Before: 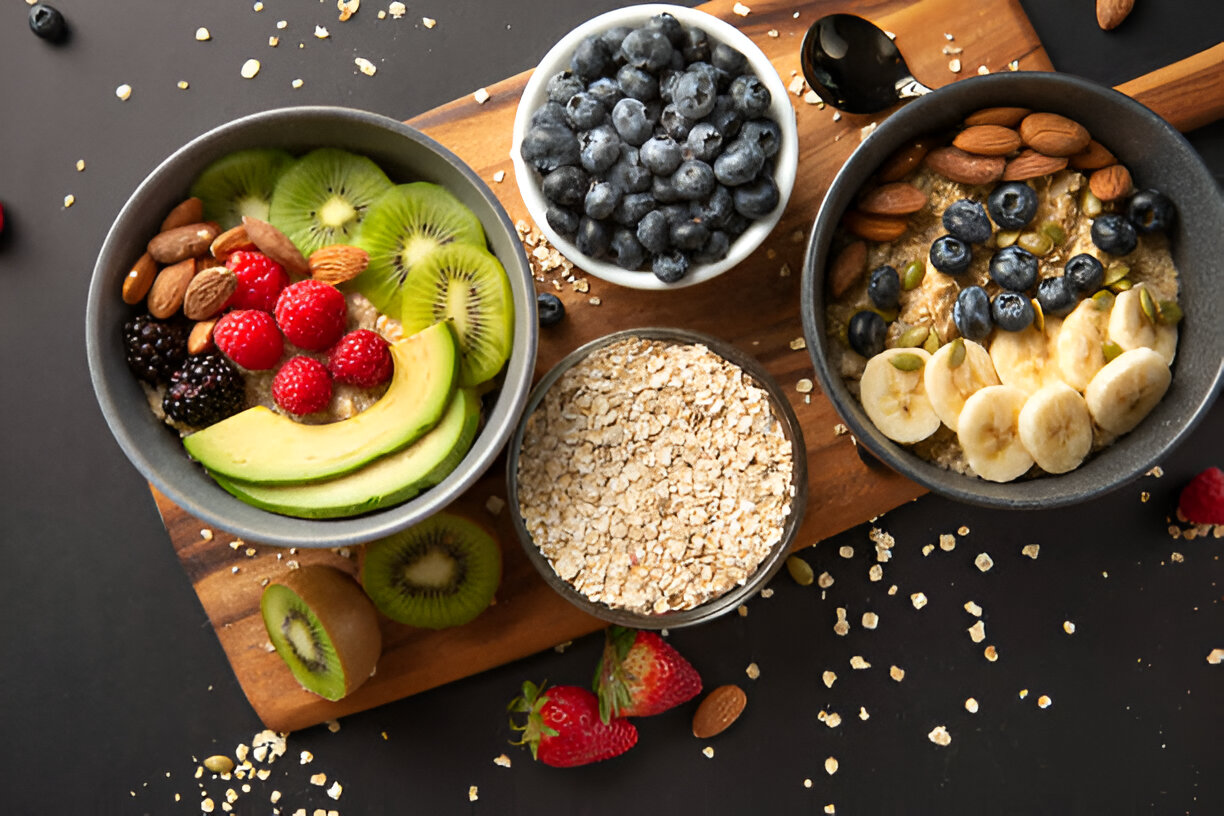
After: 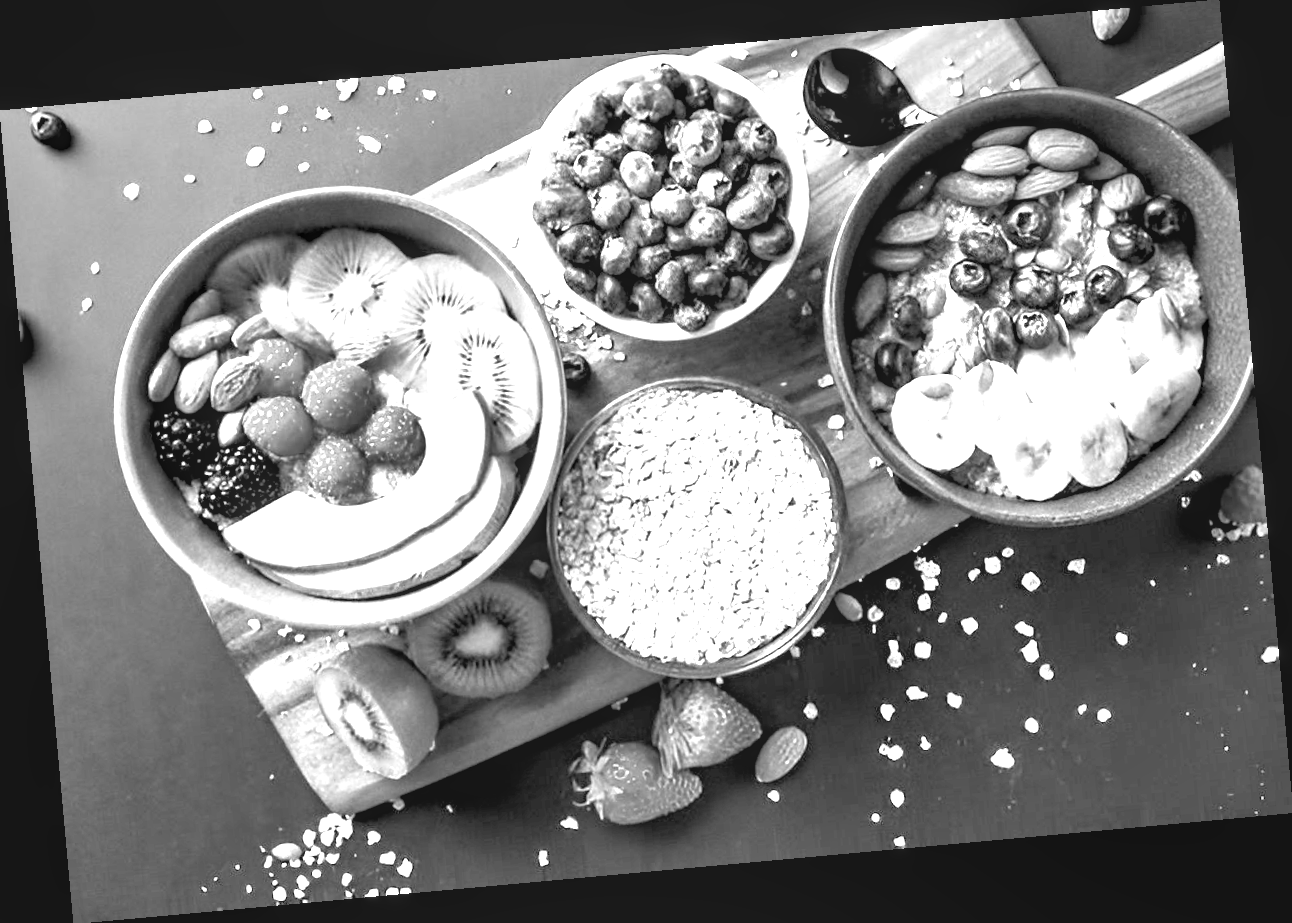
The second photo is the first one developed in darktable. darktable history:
local contrast: on, module defaults
tone equalizer: on, module defaults
color balance rgb: perceptual saturation grading › global saturation 10%, global vibrance 20%
shadows and highlights: shadows 37.27, highlights -28.18, soften with gaussian
rotate and perspective: rotation -5.2°, automatic cropping off
monochrome: on, module defaults
contrast brightness saturation: contrast -0.1, saturation -0.1
exposure: black level correction 0.005, exposure 2.084 EV, compensate highlight preservation false
